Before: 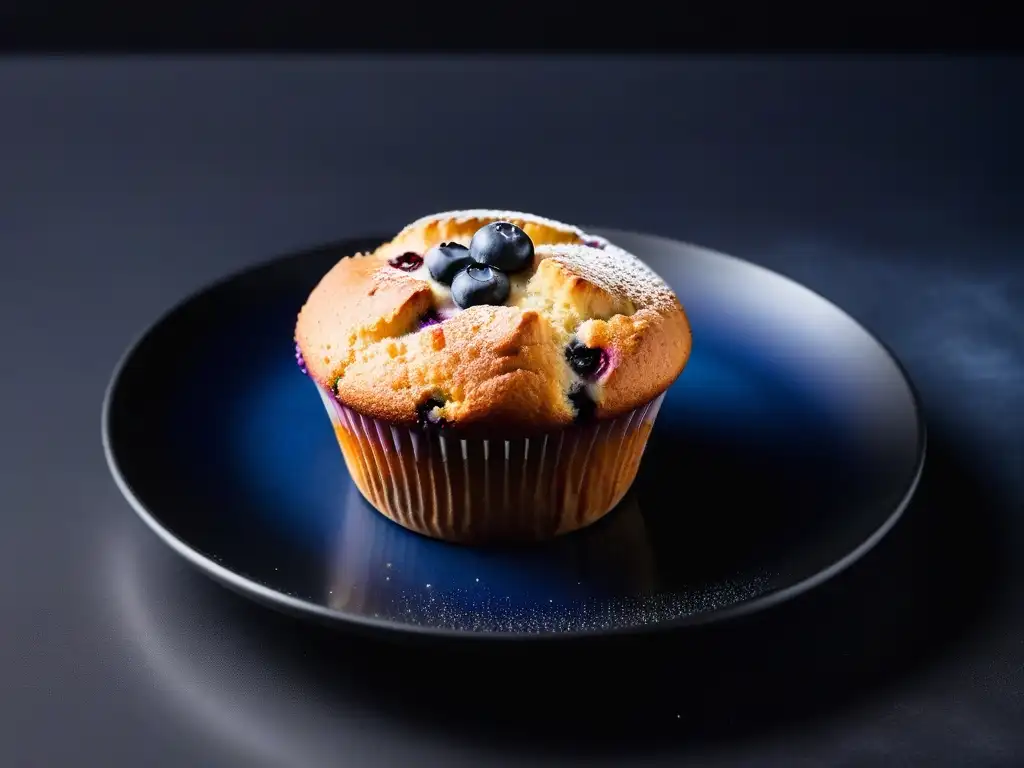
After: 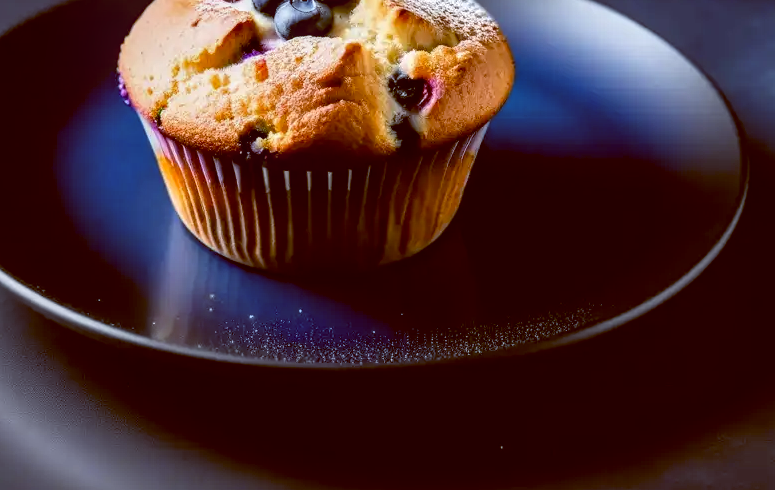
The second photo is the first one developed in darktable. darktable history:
crop and rotate: left 17.299%, top 35.115%, right 7.015%, bottom 1.024%
color balance: lift [1, 1.015, 1.004, 0.985], gamma [1, 0.958, 0.971, 1.042], gain [1, 0.956, 0.977, 1.044]
local contrast: on, module defaults
